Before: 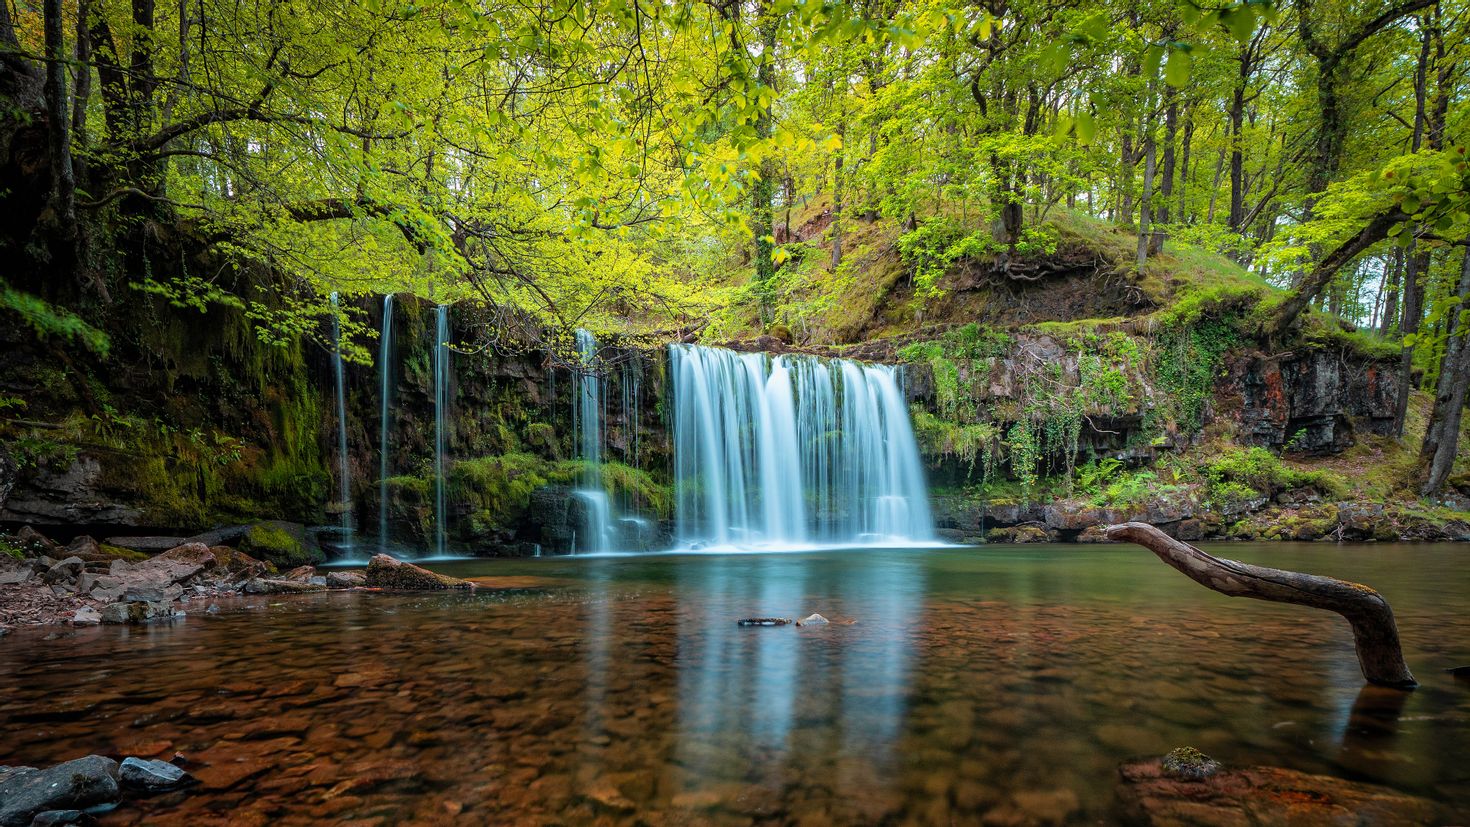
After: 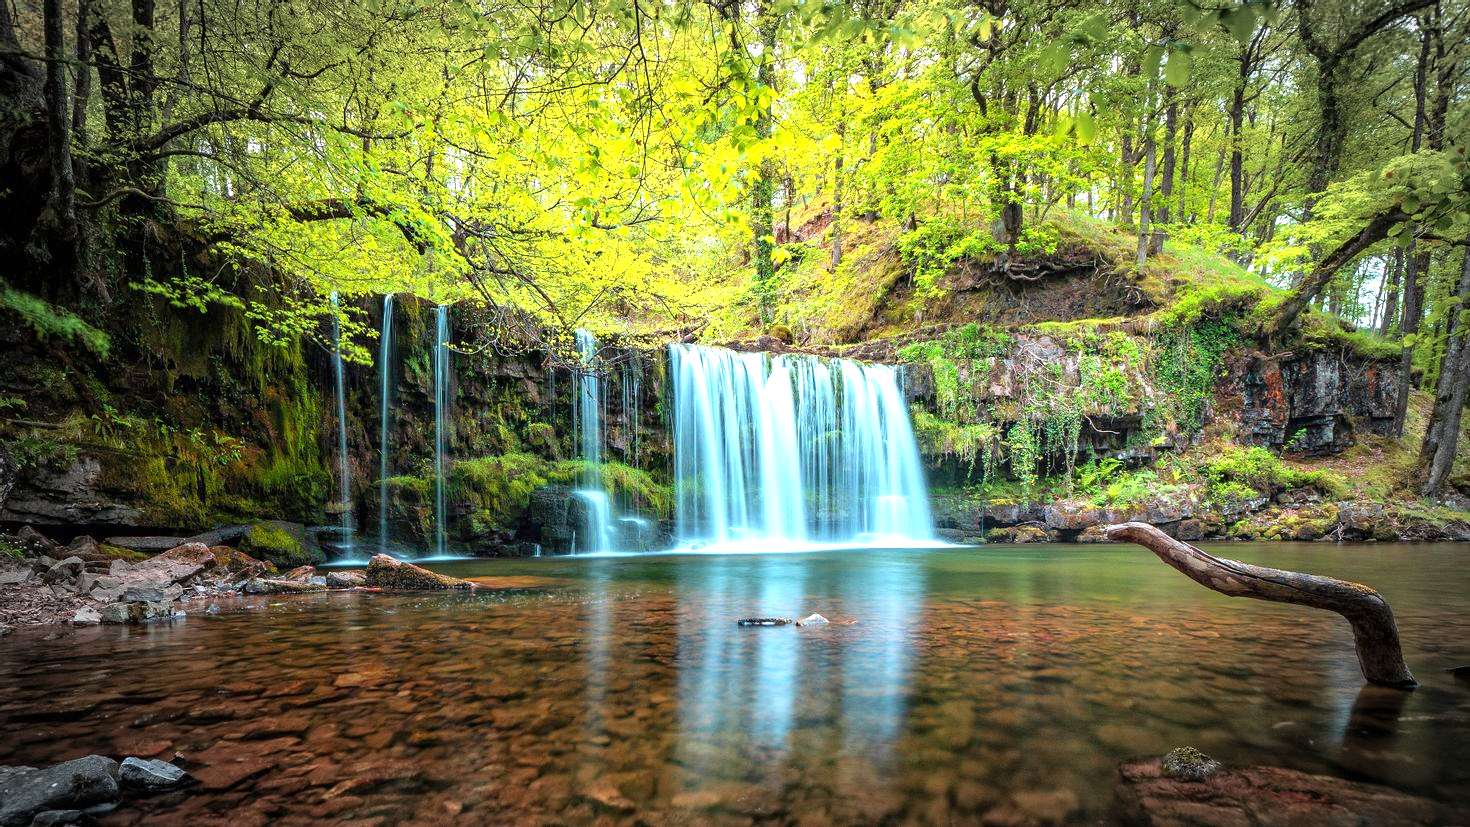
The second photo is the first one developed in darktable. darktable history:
vignetting: automatic ratio true
exposure: exposure 1.061 EV, compensate highlight preservation false
